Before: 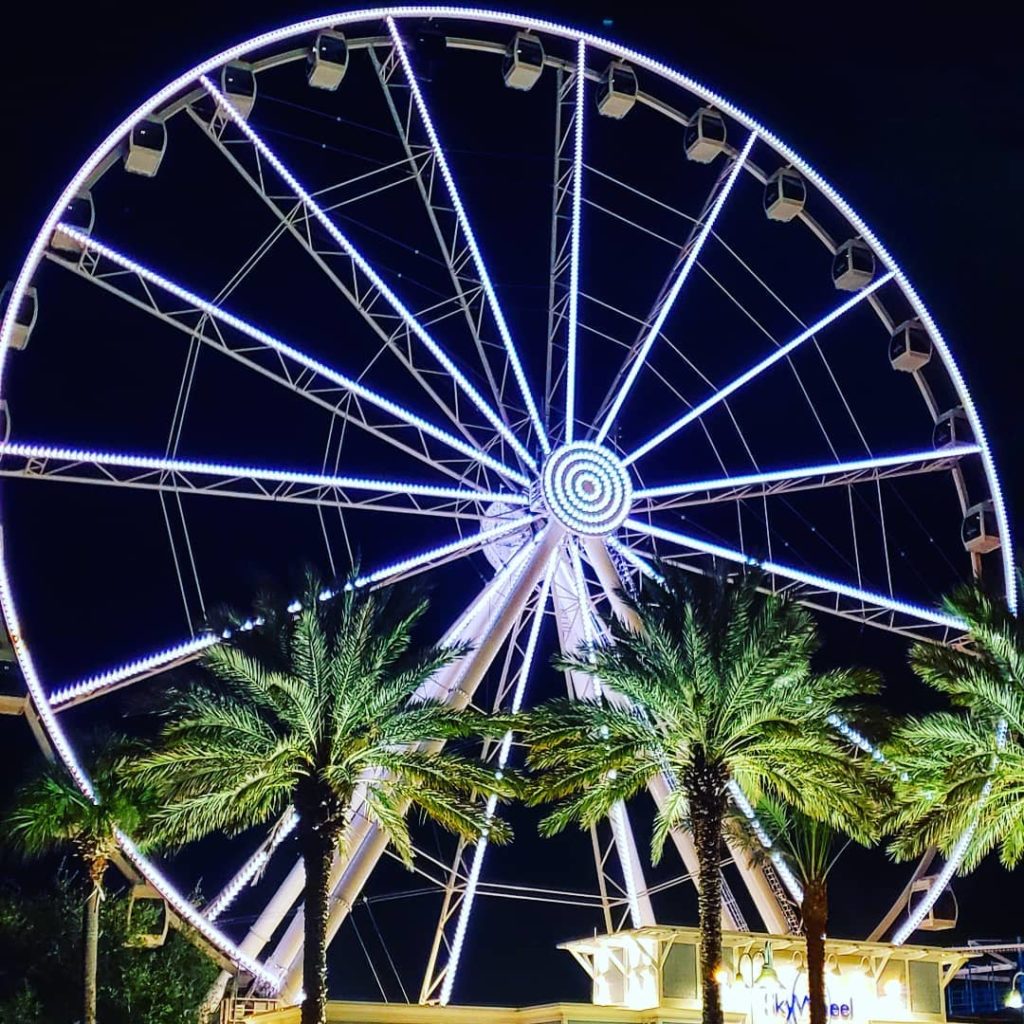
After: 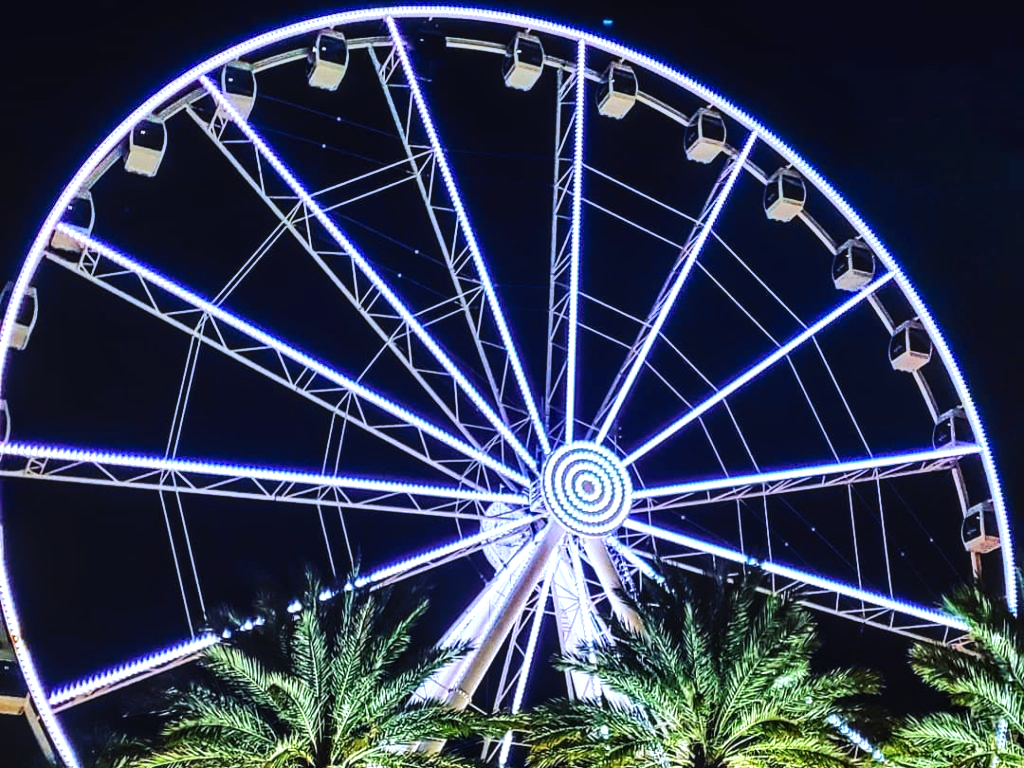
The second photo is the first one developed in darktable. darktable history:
local contrast: on, module defaults
crop: bottom 24.967%
white balance: red 0.954, blue 1.079
tone equalizer: -8 EV -0.75 EV, -7 EV -0.7 EV, -6 EV -0.6 EV, -5 EV -0.4 EV, -3 EV 0.4 EV, -2 EV 0.6 EV, -1 EV 0.7 EV, +0 EV 0.75 EV, edges refinement/feathering 500, mask exposure compensation -1.57 EV, preserve details no
shadows and highlights: soften with gaussian
